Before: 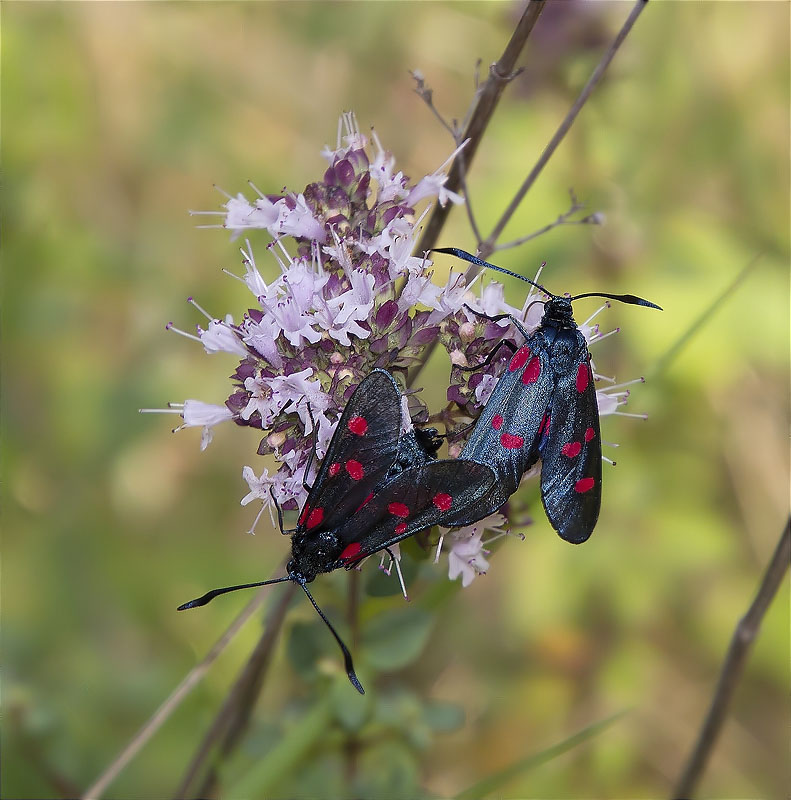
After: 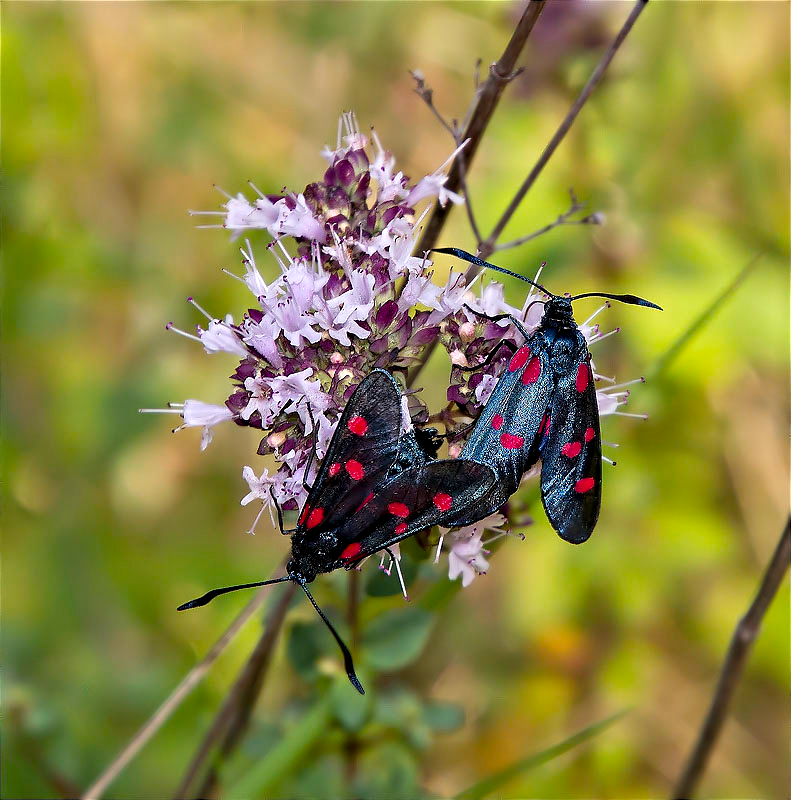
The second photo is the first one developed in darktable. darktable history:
tone equalizer: on, module defaults
shadows and highlights: shadows 25, highlights -25
contrast equalizer: y [[0.511, 0.558, 0.631, 0.632, 0.559, 0.512], [0.5 ×6], [0.507, 0.559, 0.627, 0.644, 0.647, 0.647], [0 ×6], [0 ×6]]
color balance rgb: perceptual saturation grading › global saturation 25%, global vibrance 10%
